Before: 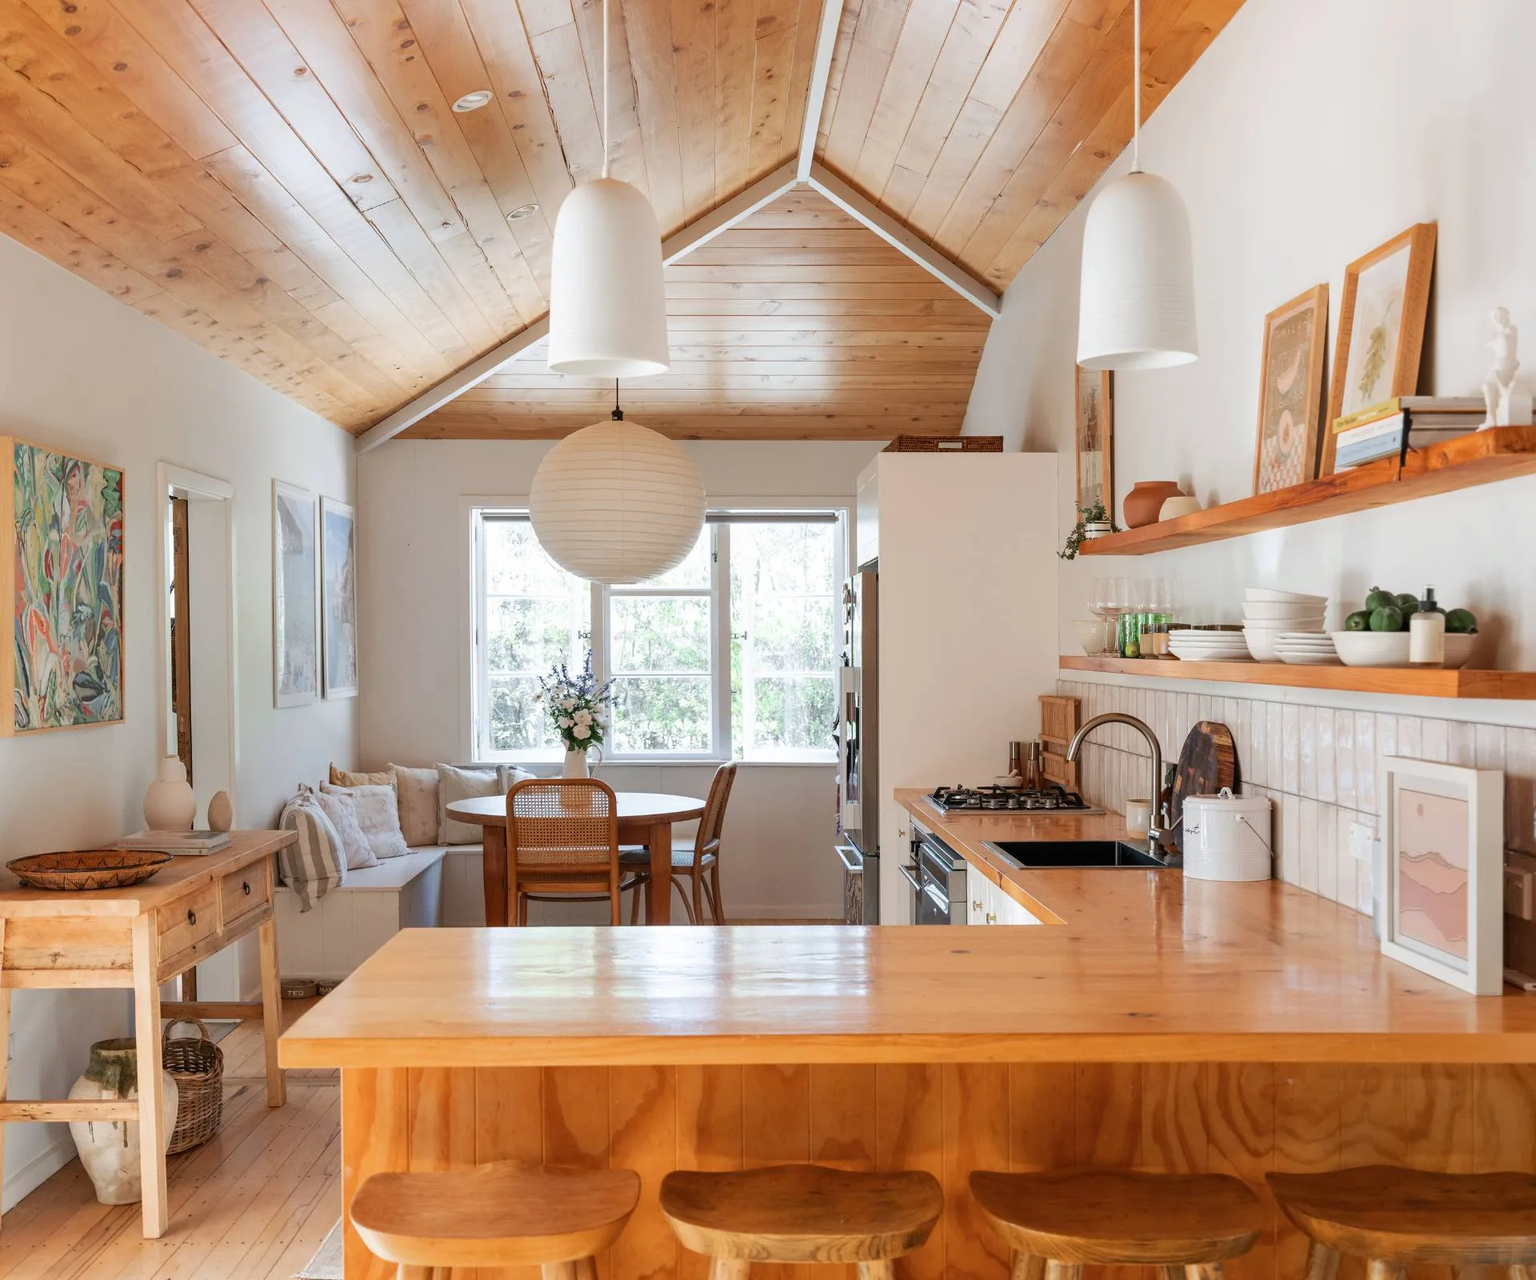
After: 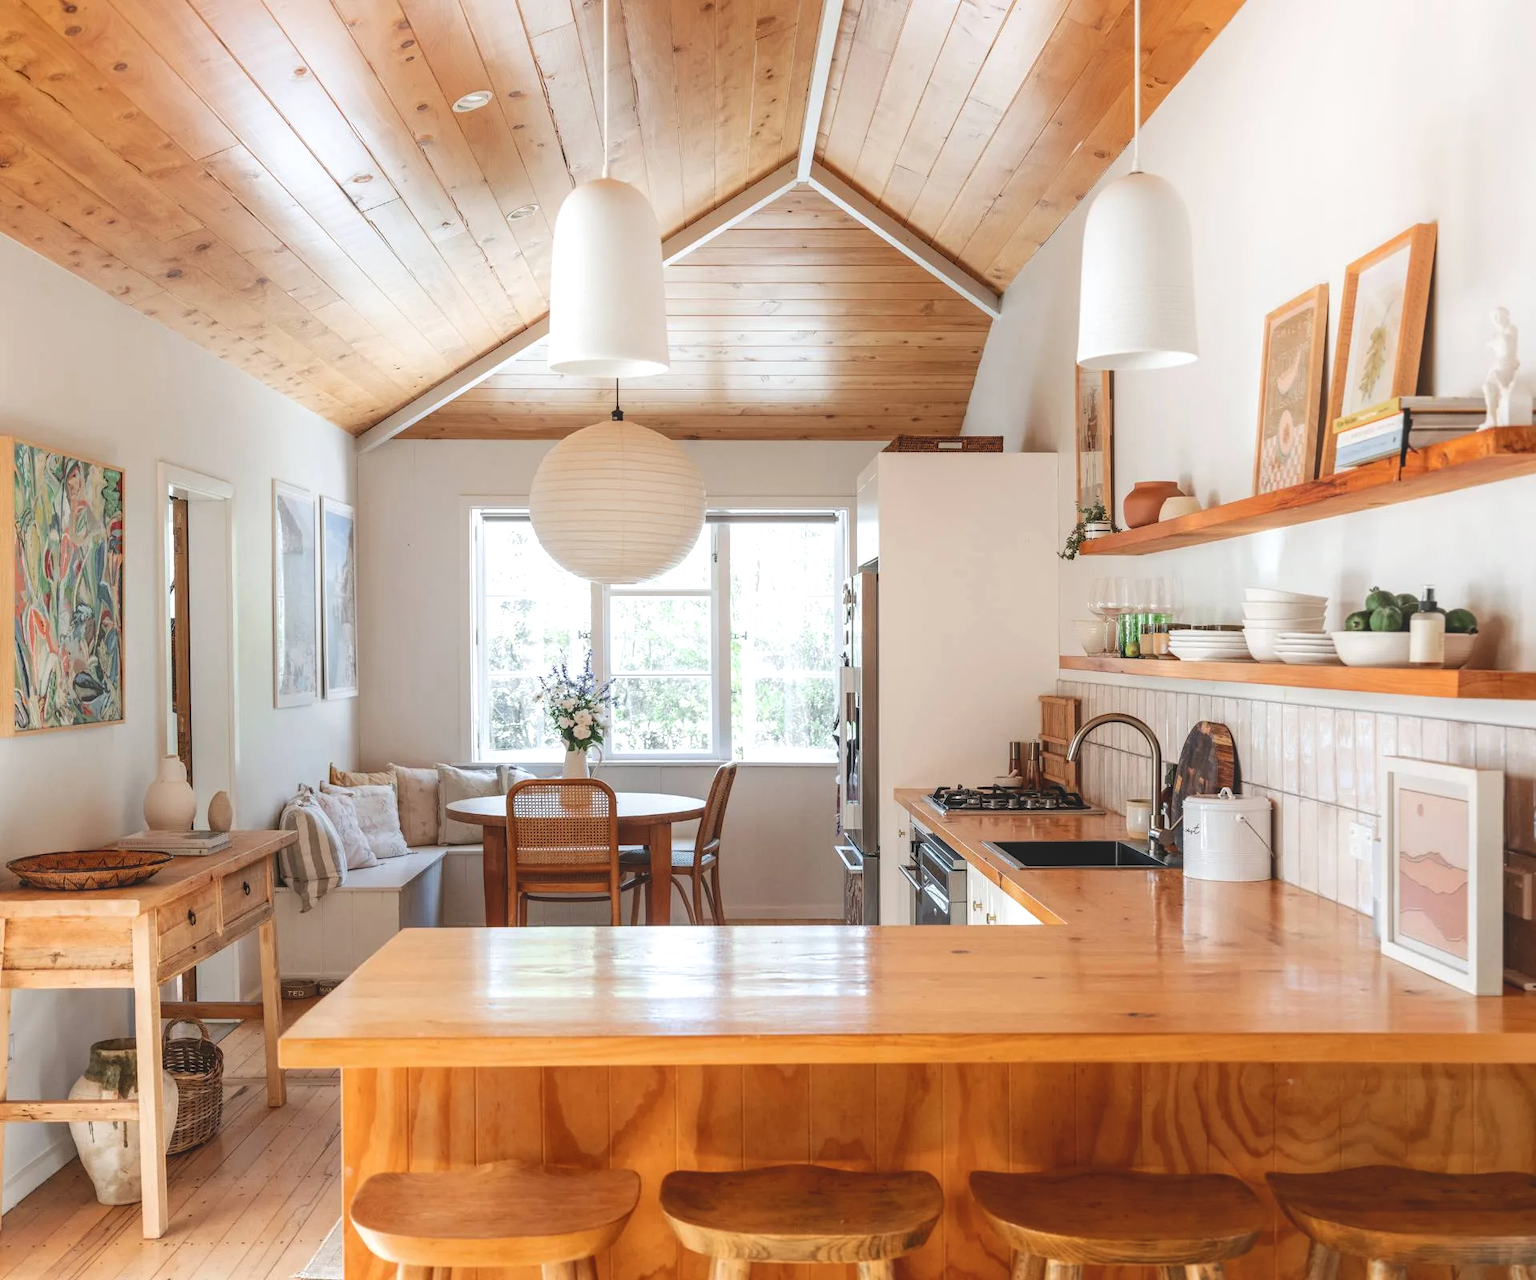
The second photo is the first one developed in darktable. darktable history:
shadows and highlights: shadows -23.03, highlights 45.06, soften with gaussian
color balance rgb: global offset › luminance 1.982%, linear chroma grading › shadows -1.599%, linear chroma grading › highlights -14.089%, linear chroma grading › global chroma -10%, linear chroma grading › mid-tones -10.238%, perceptual saturation grading › global saturation 40.735%
local contrast: detail 130%
